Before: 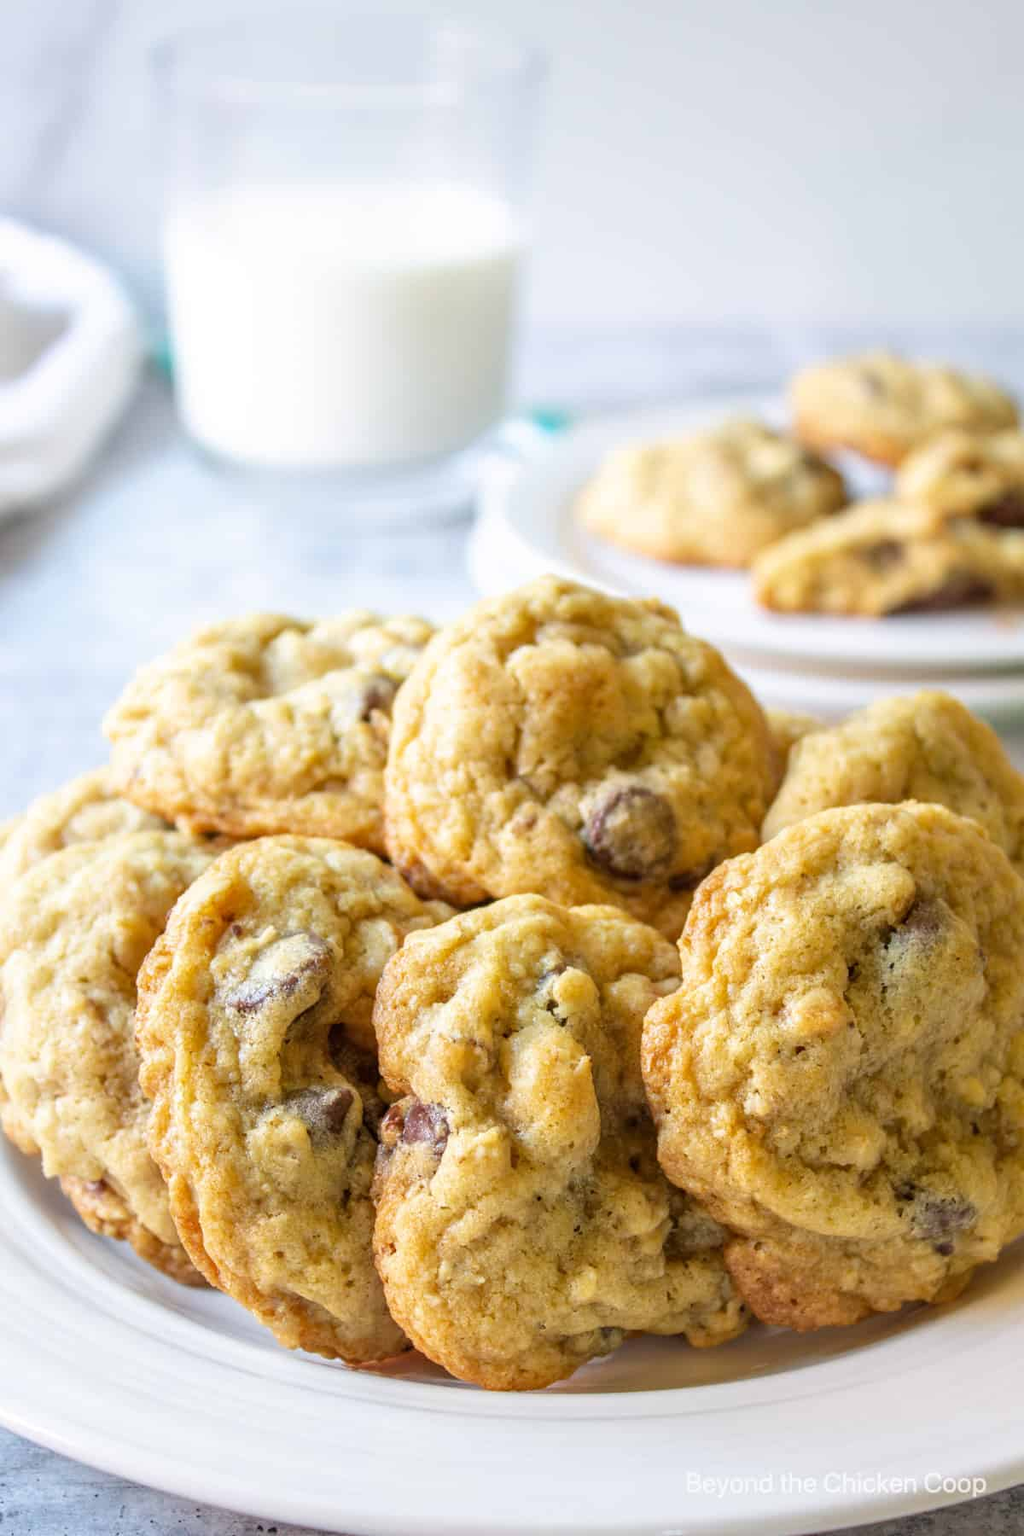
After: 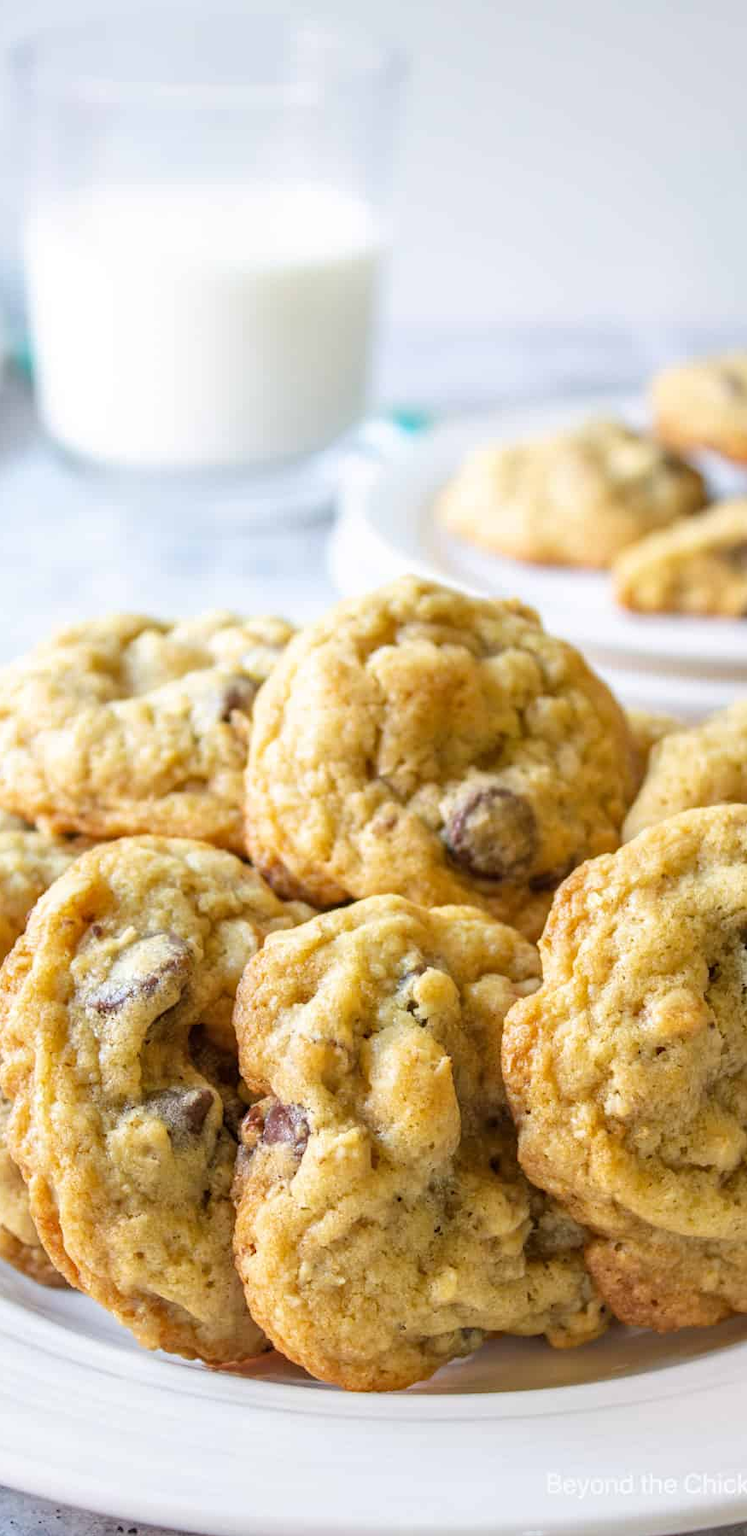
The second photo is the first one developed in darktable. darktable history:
crop: left 13.68%, top 0%, right 13.345%
